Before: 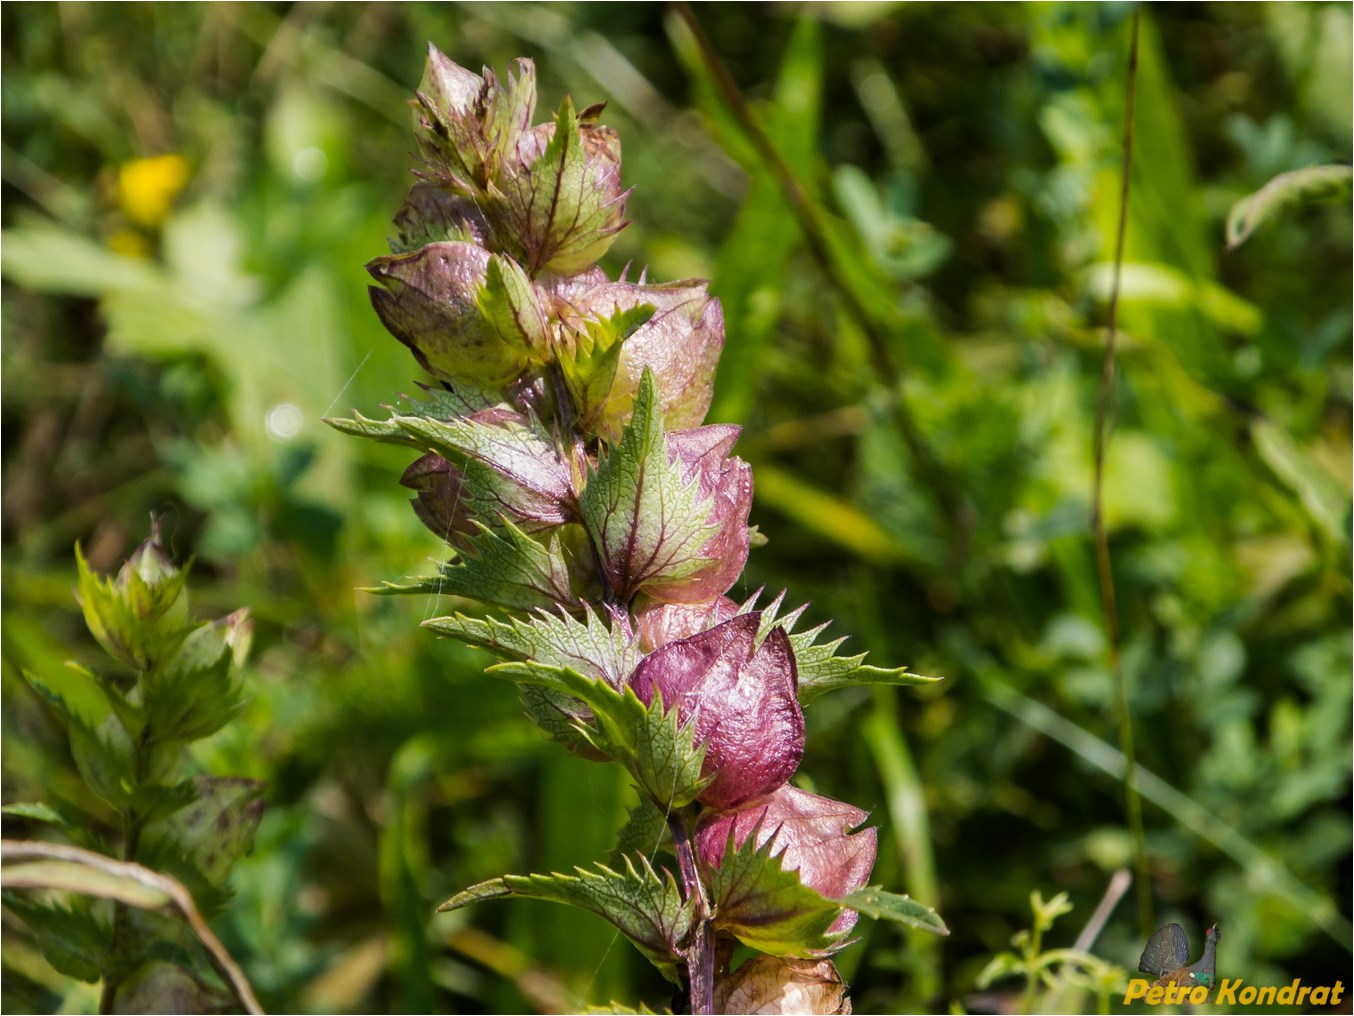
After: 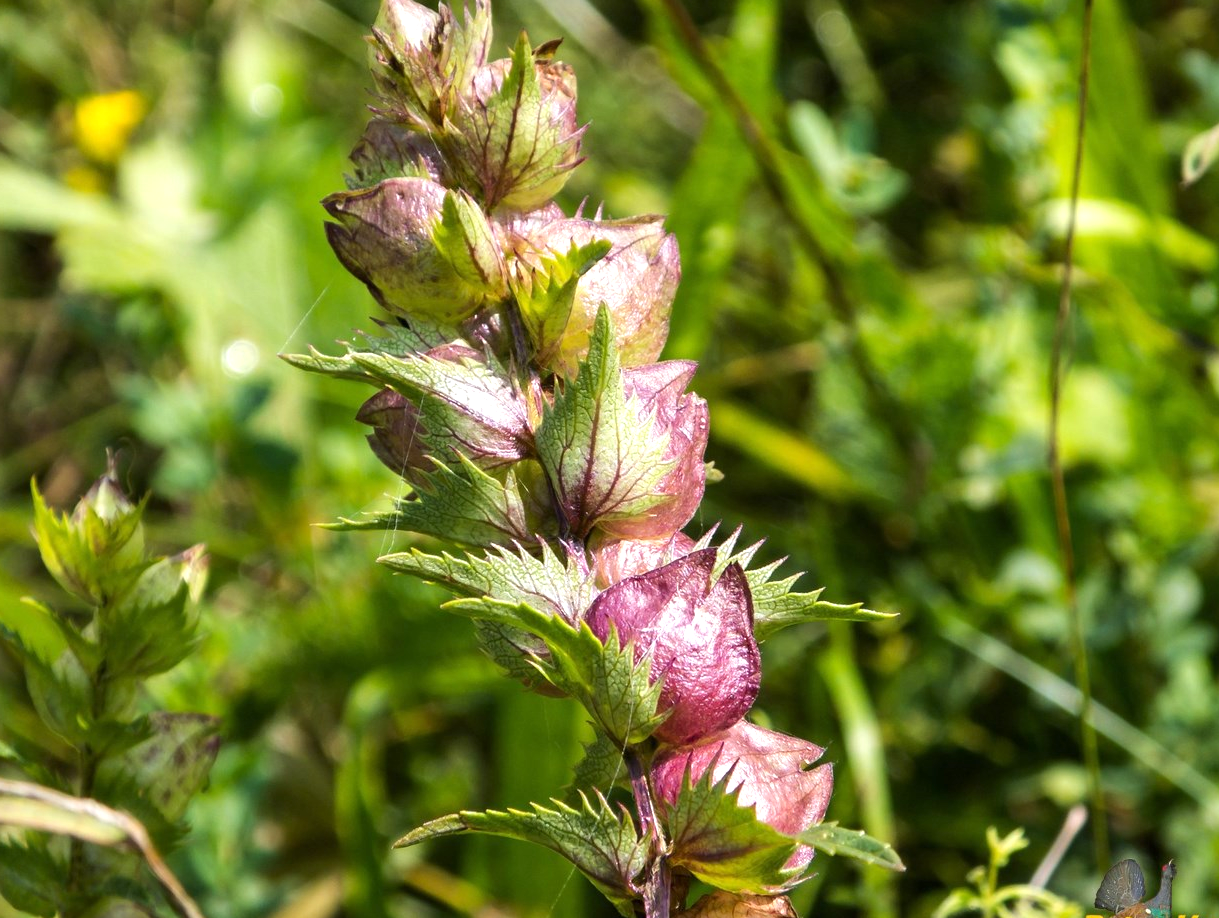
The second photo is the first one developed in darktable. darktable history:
crop: left 3.261%, top 6.348%, right 6.641%, bottom 3.226%
exposure: exposure 0.634 EV, compensate exposure bias true, compensate highlight preservation false
